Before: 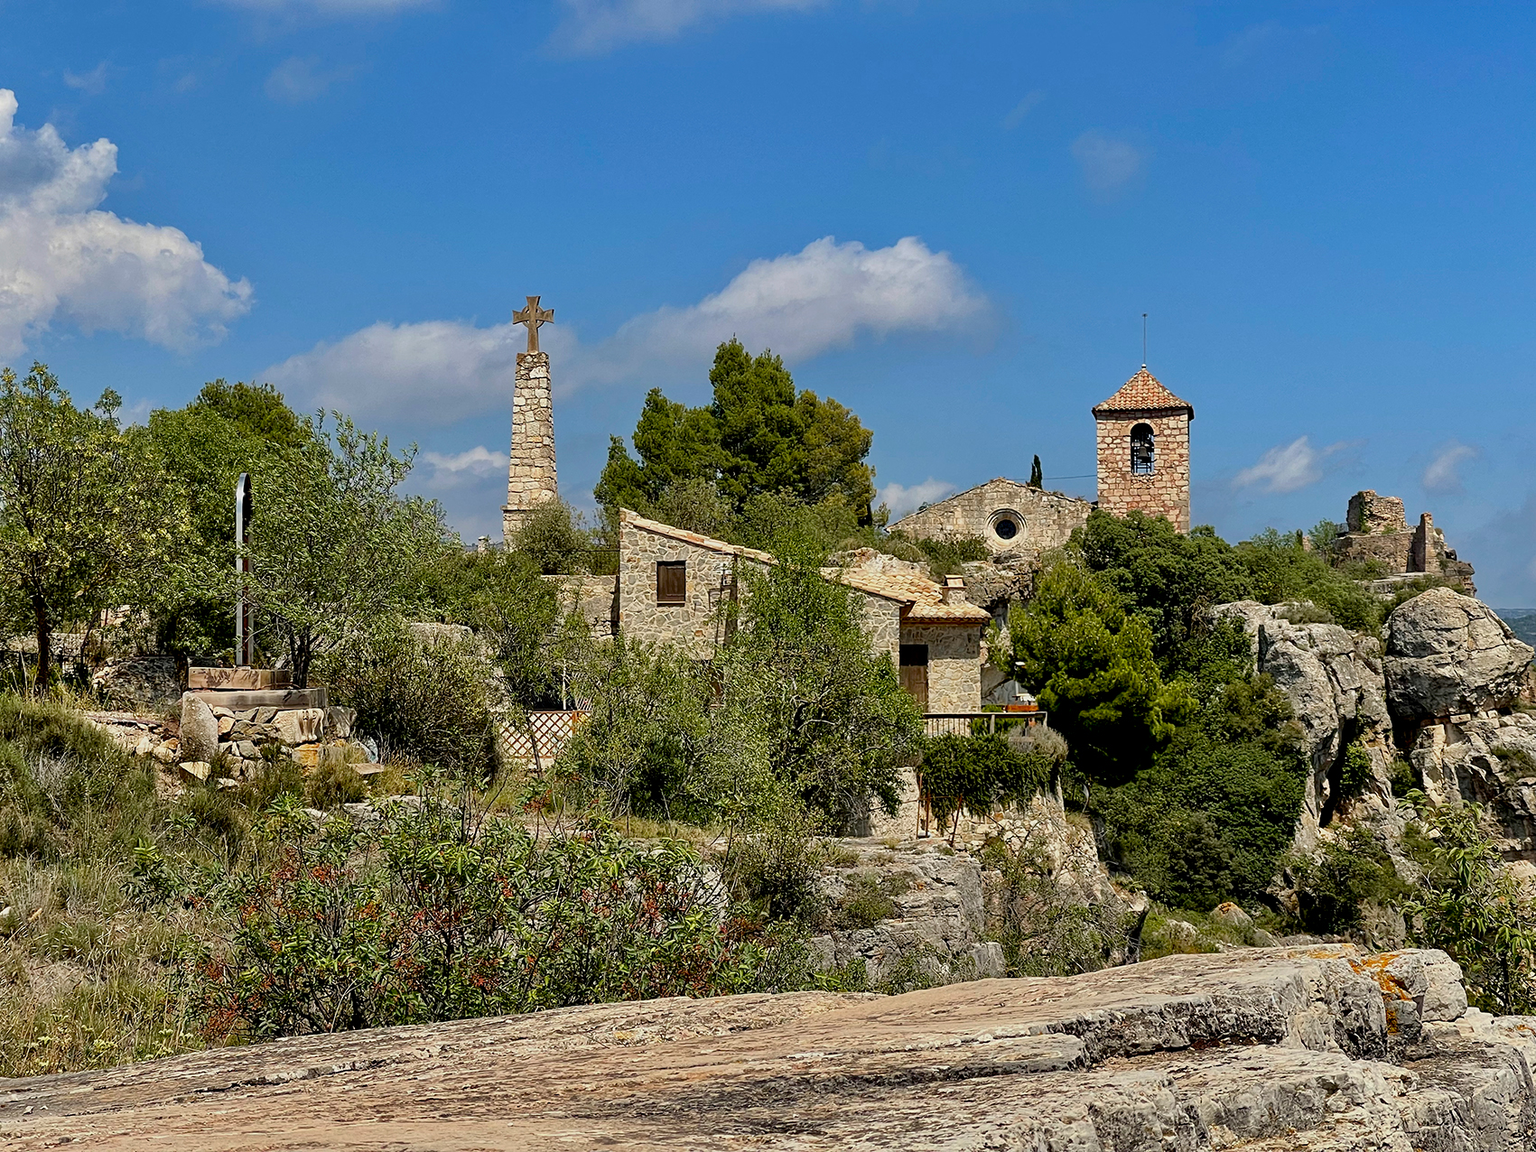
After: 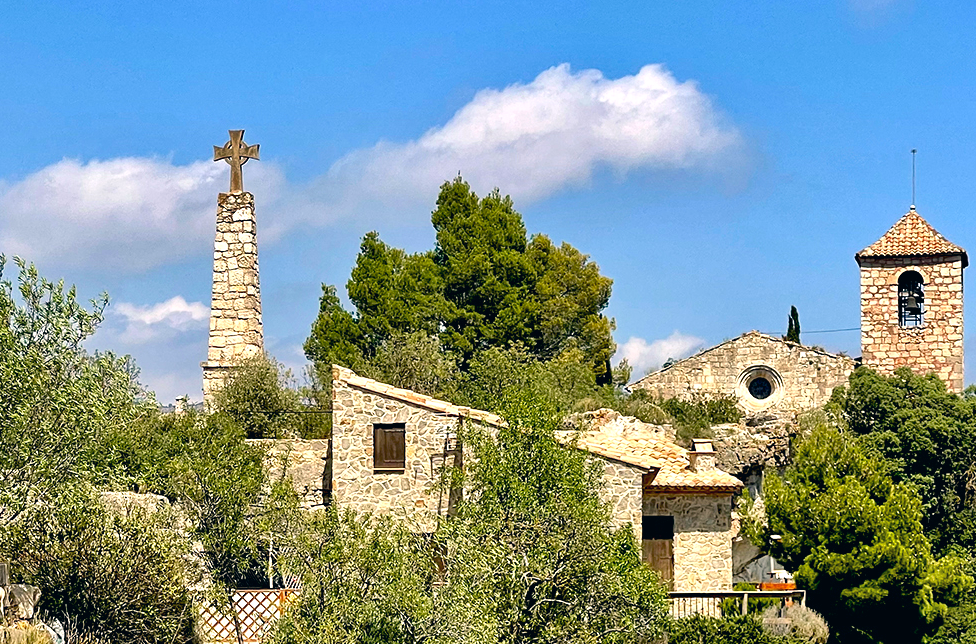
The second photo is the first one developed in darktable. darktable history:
crop: left 20.857%, top 15.53%, right 21.413%, bottom 33.984%
color correction: highlights a* 5.37, highlights b* 5.31, shadows a* -4.84, shadows b* -5.02
shadows and highlights: soften with gaussian
exposure: black level correction 0, exposure 1 EV, compensate exposure bias true, compensate highlight preservation false
